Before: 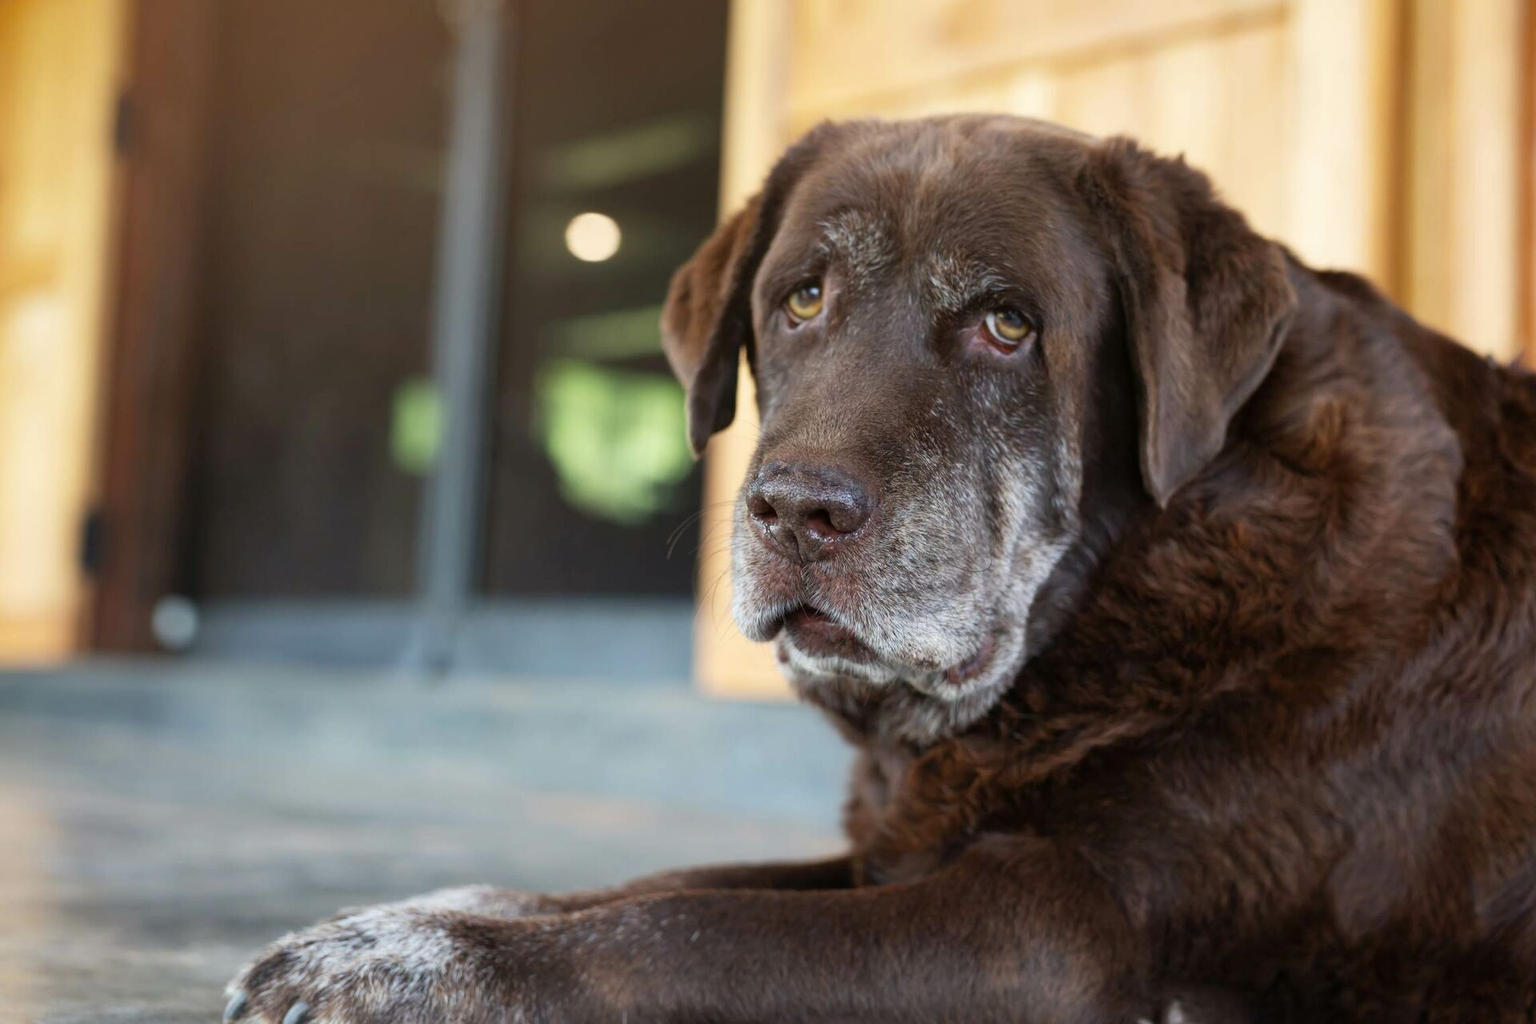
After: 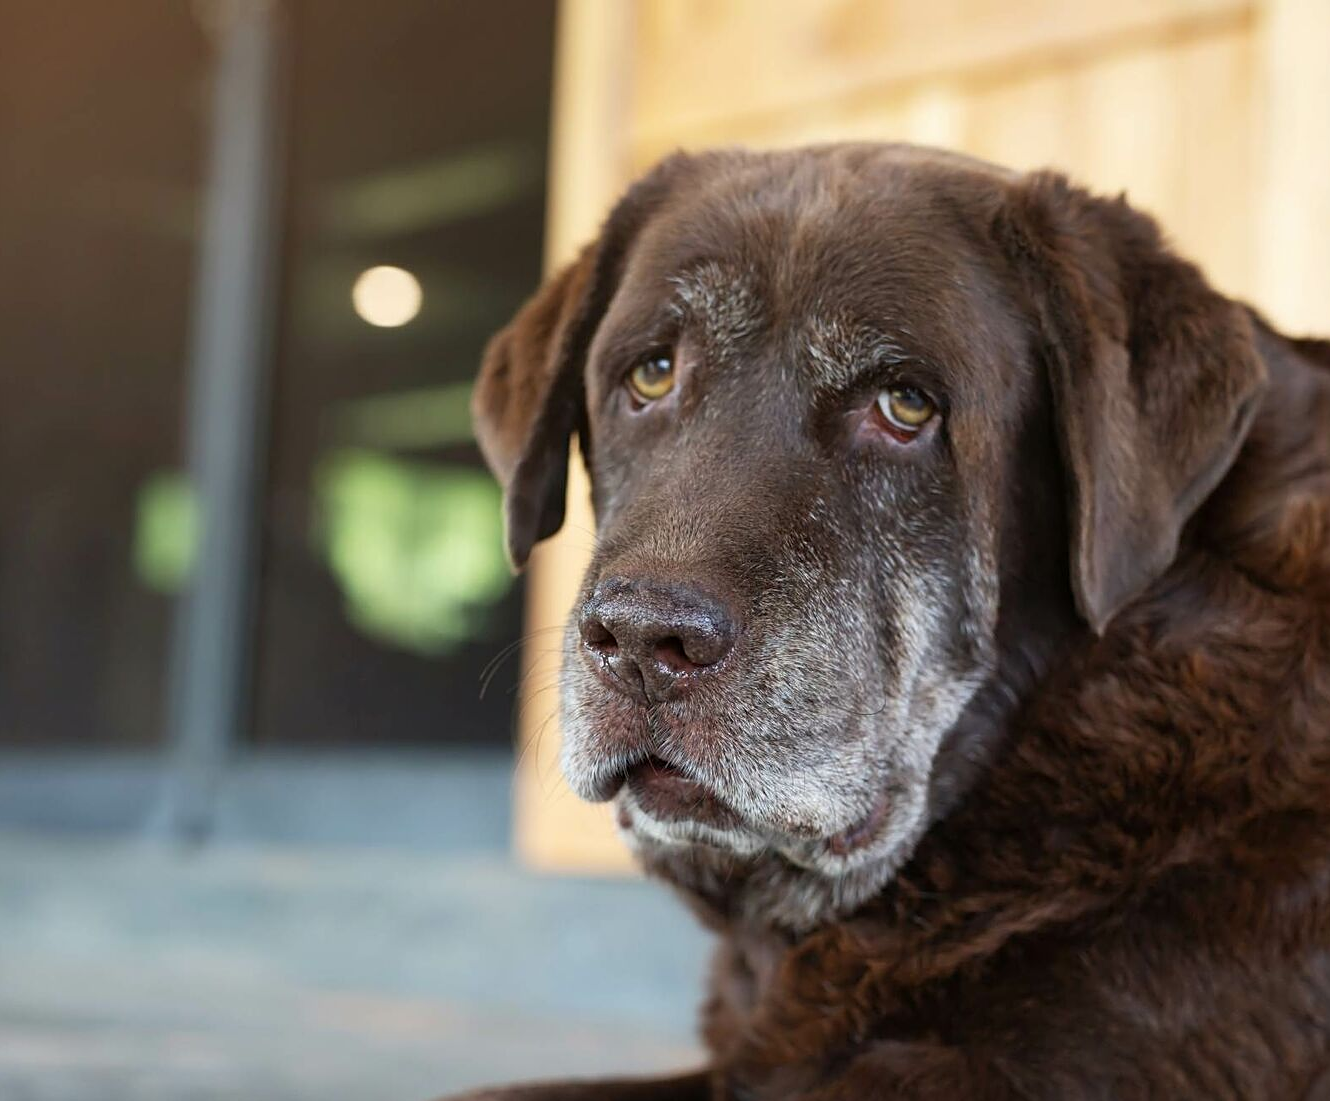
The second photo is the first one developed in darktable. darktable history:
sharpen: on, module defaults
crop: left 18.479%, right 12.2%, bottom 13.971%
